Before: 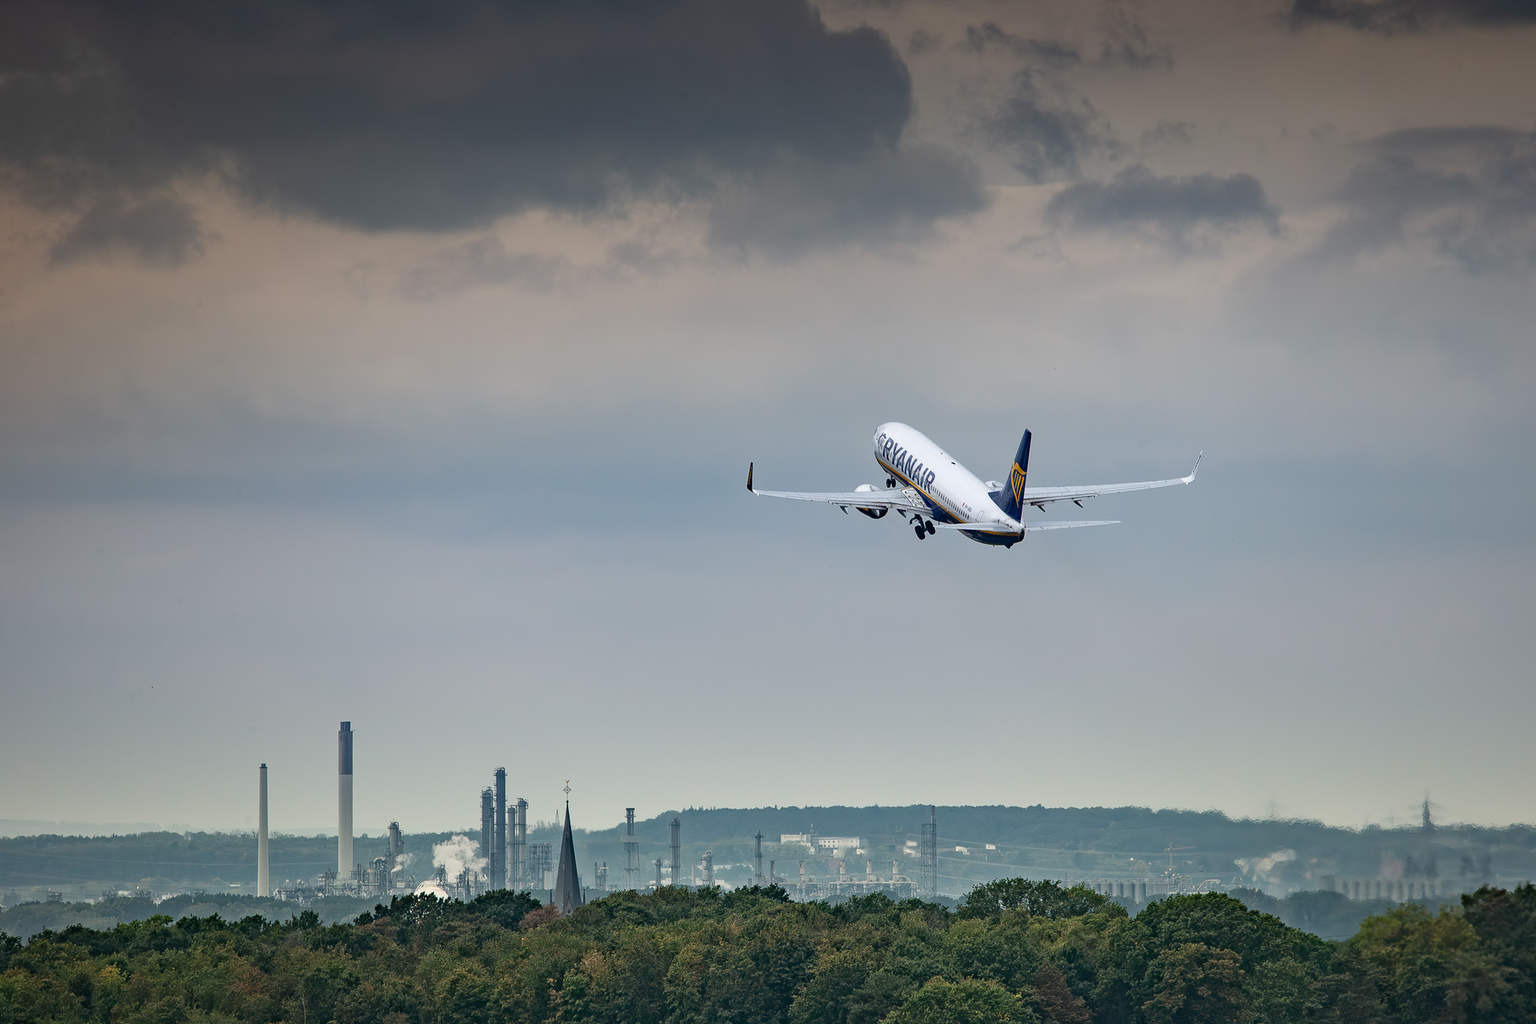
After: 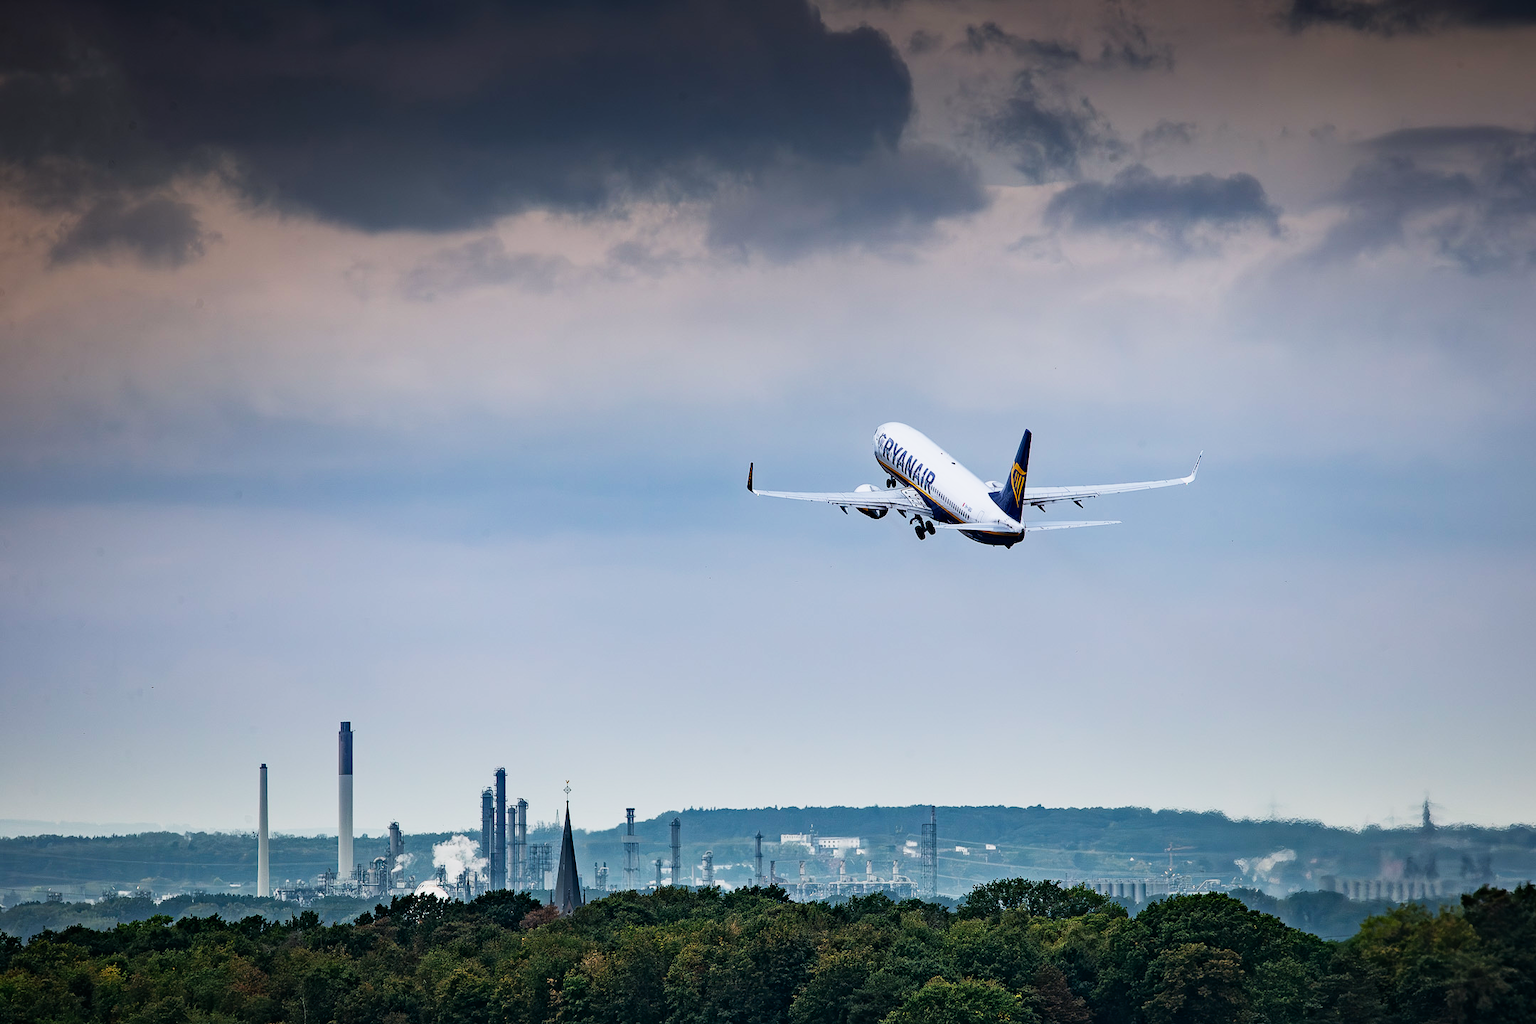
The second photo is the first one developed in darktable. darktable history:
color calibration: illuminant as shot in camera, x 0.358, y 0.373, temperature 4628.91 K
sigmoid: contrast 1.93, skew 0.29, preserve hue 0%
